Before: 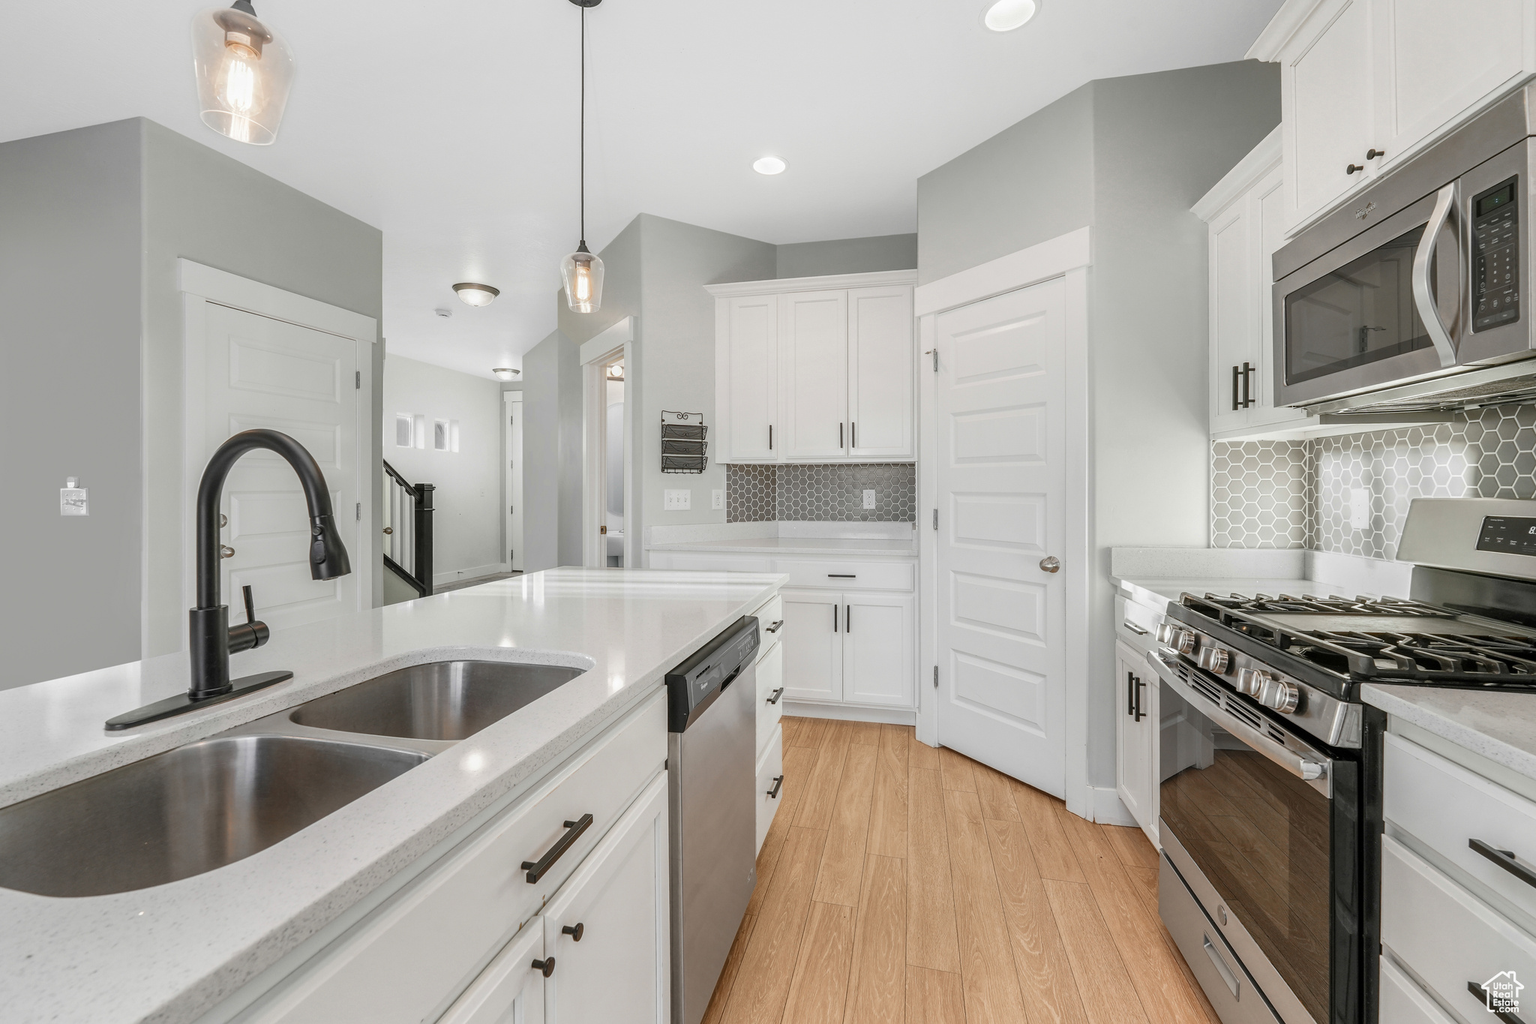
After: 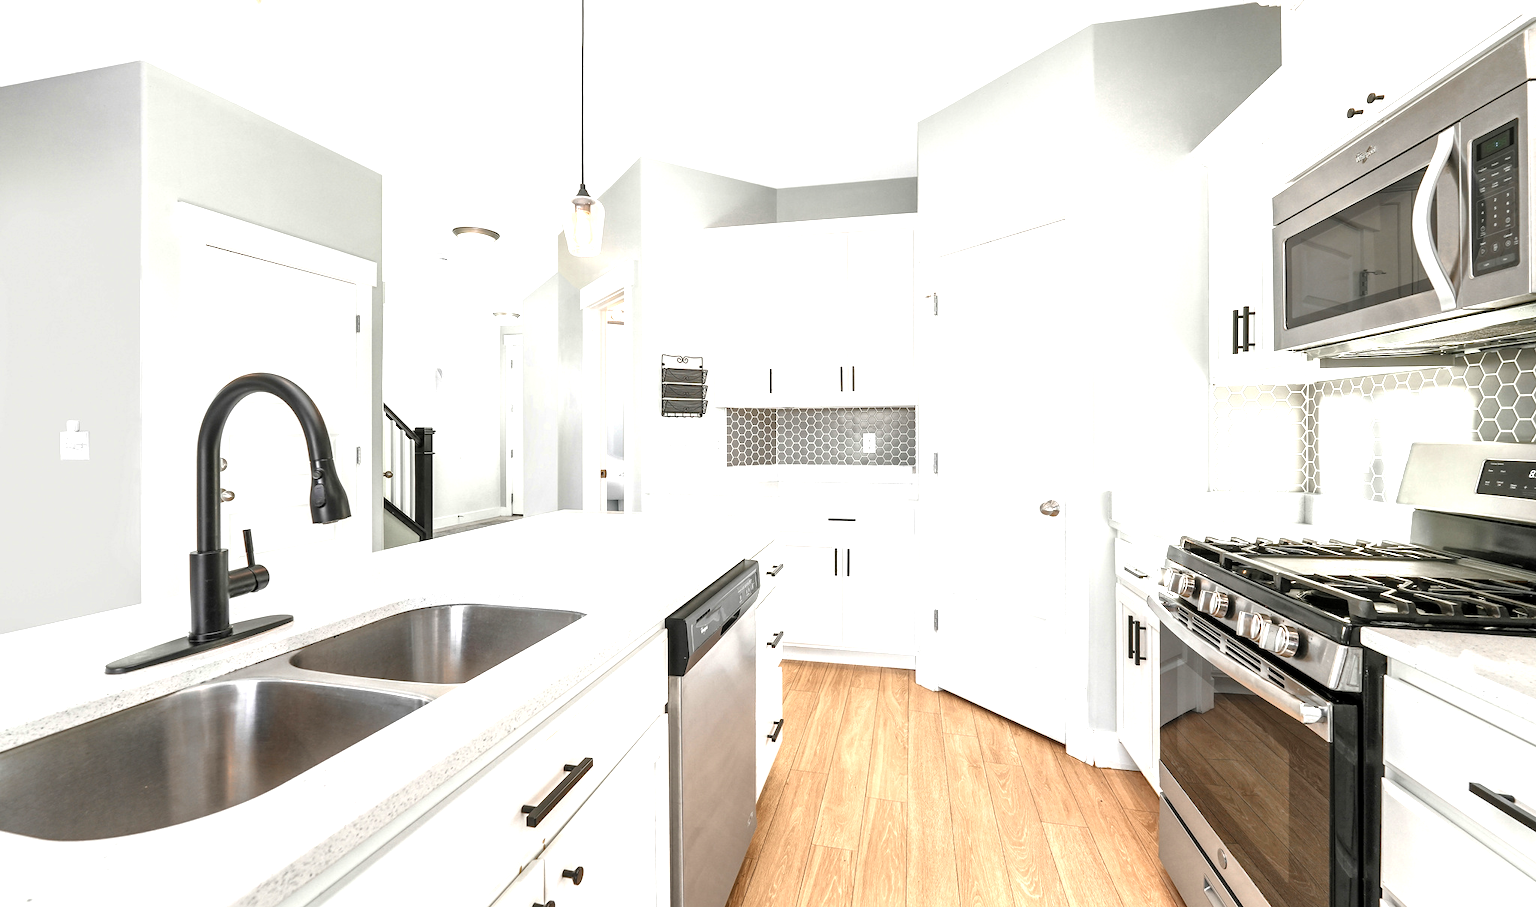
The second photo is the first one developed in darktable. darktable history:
tone equalizer: on, module defaults
tone curve: curves: ch0 [(0, 0) (0.003, 0.003) (0.011, 0.015) (0.025, 0.031) (0.044, 0.056) (0.069, 0.083) (0.1, 0.113) (0.136, 0.145) (0.177, 0.184) (0.224, 0.225) (0.277, 0.275) (0.335, 0.327) (0.399, 0.385) (0.468, 0.447) (0.543, 0.528) (0.623, 0.611) (0.709, 0.703) (0.801, 0.802) (0.898, 0.902) (1, 1)], color space Lab, independent channels, preserve colors none
contrast brightness saturation: saturation -0.042
crop and rotate: top 5.544%, bottom 5.798%
levels: levels [0.012, 0.367, 0.697]
